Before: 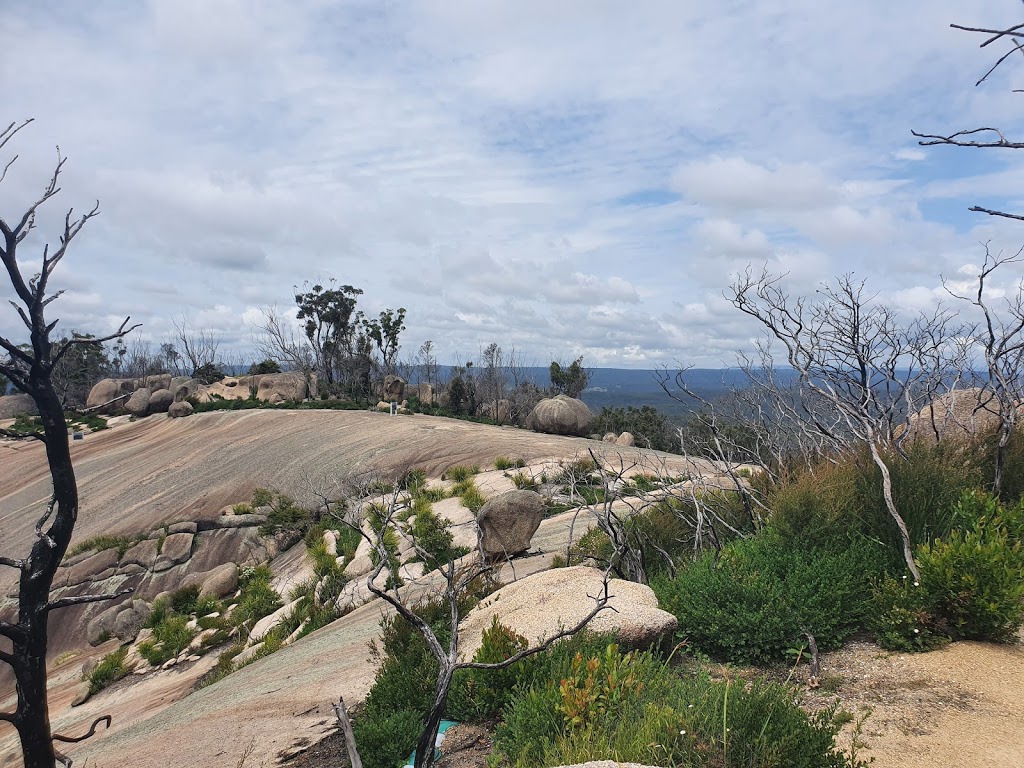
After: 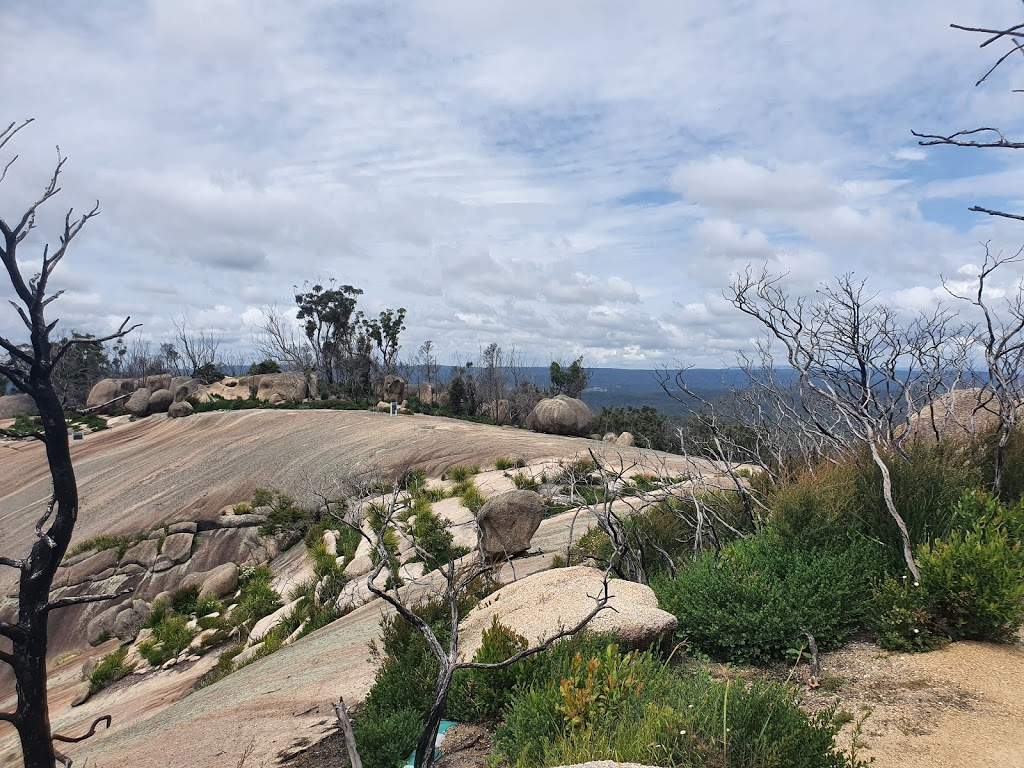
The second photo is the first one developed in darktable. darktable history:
rotate and perspective: automatic cropping original format, crop left 0, crop top 0
local contrast: mode bilateral grid, contrast 20, coarseness 50, detail 132%, midtone range 0.2
